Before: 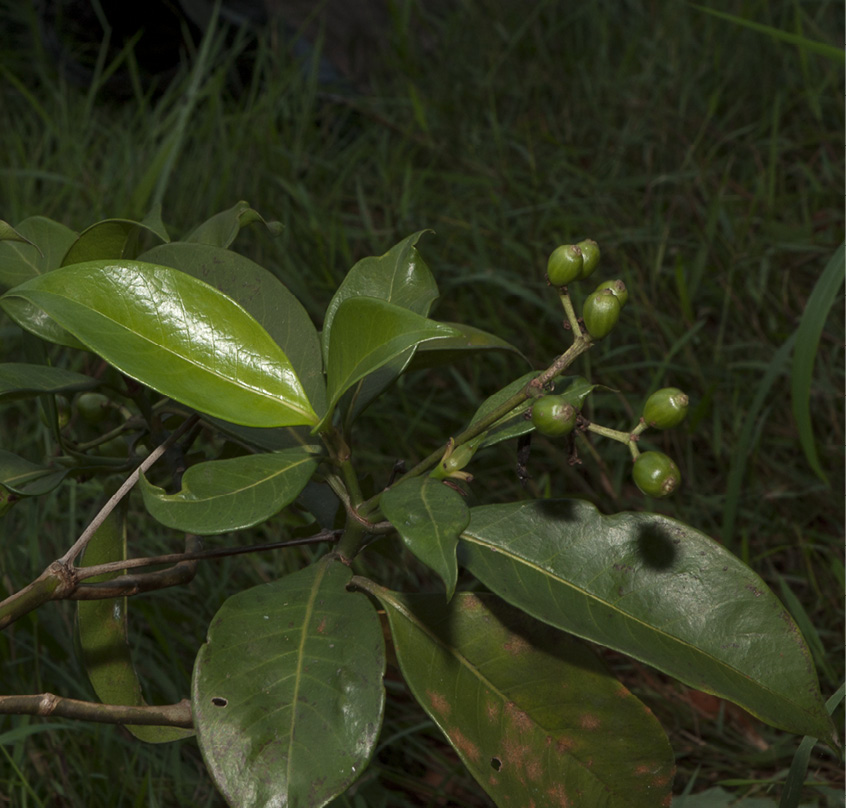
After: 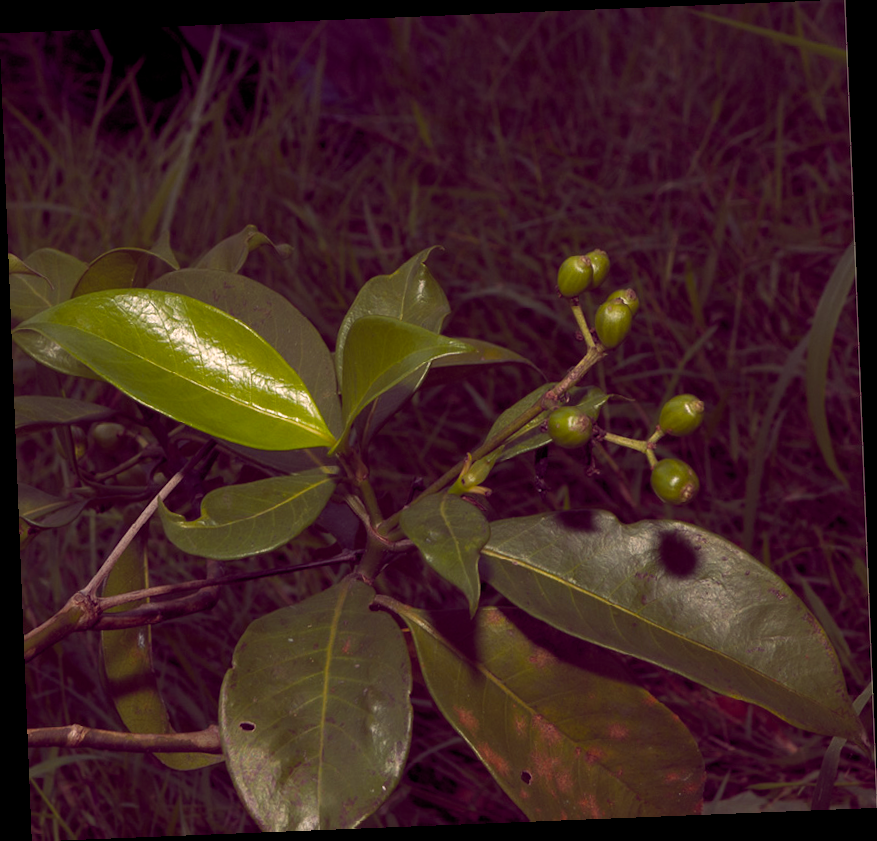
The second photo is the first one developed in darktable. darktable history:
rotate and perspective: rotation -2.29°, automatic cropping off
color balance rgb: shadows lift › chroma 6.43%, shadows lift › hue 305.74°, highlights gain › chroma 2.43%, highlights gain › hue 35.74°, global offset › chroma 0.28%, global offset › hue 320.29°, linear chroma grading › global chroma 5.5%, perceptual saturation grading › global saturation 30%, contrast 5.15%
